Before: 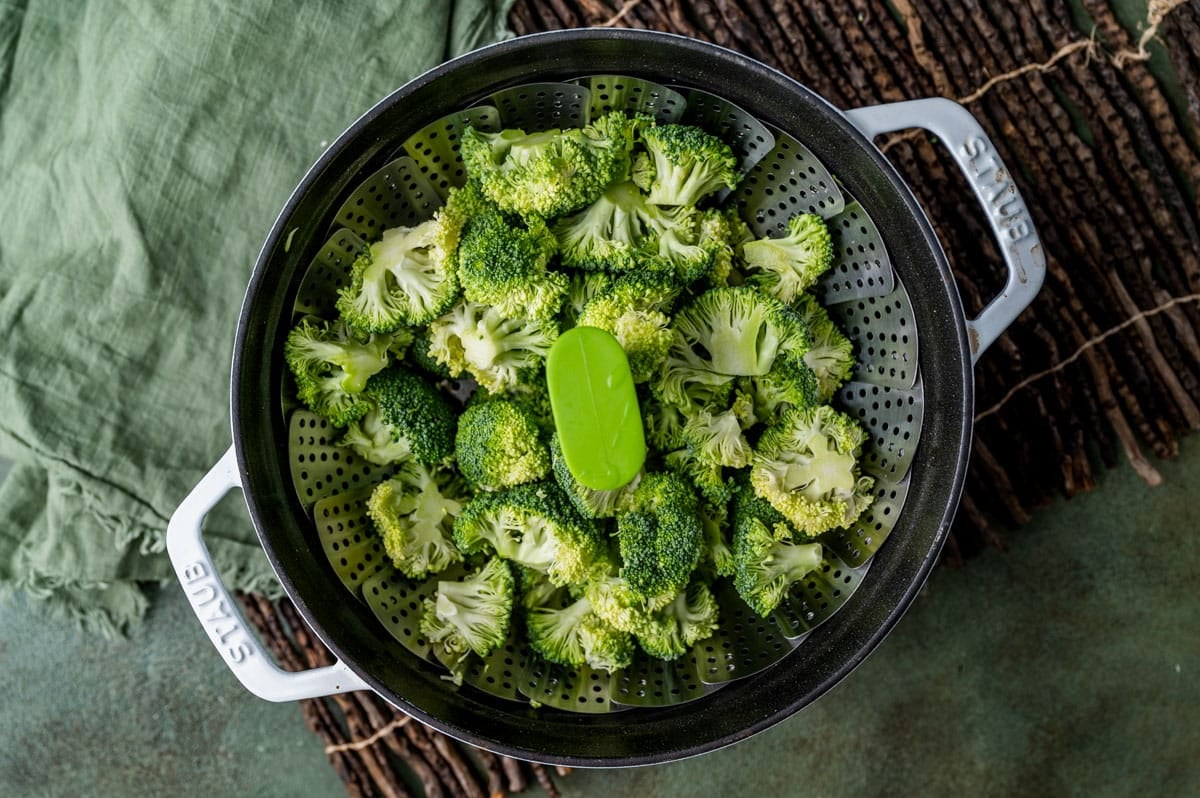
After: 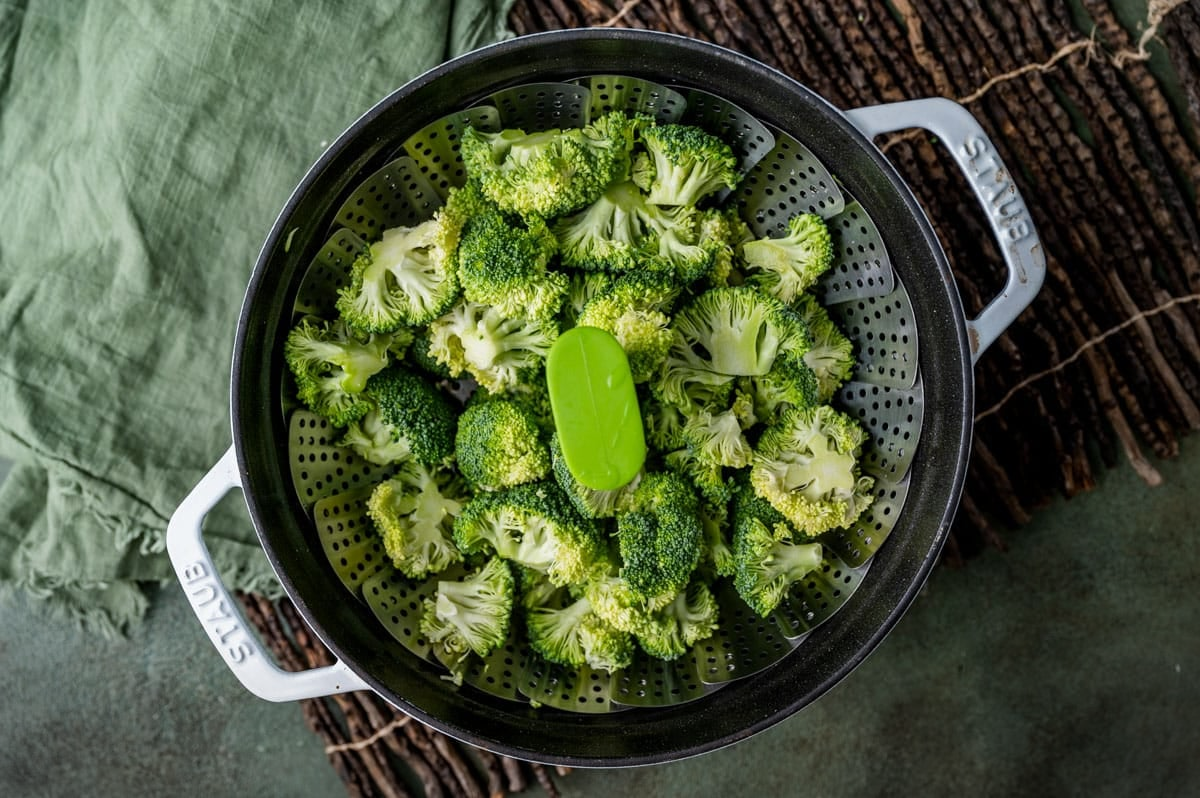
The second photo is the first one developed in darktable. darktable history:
vignetting: fall-off start 100.01%, center (-0.064, -0.306), width/height ratio 1.302
